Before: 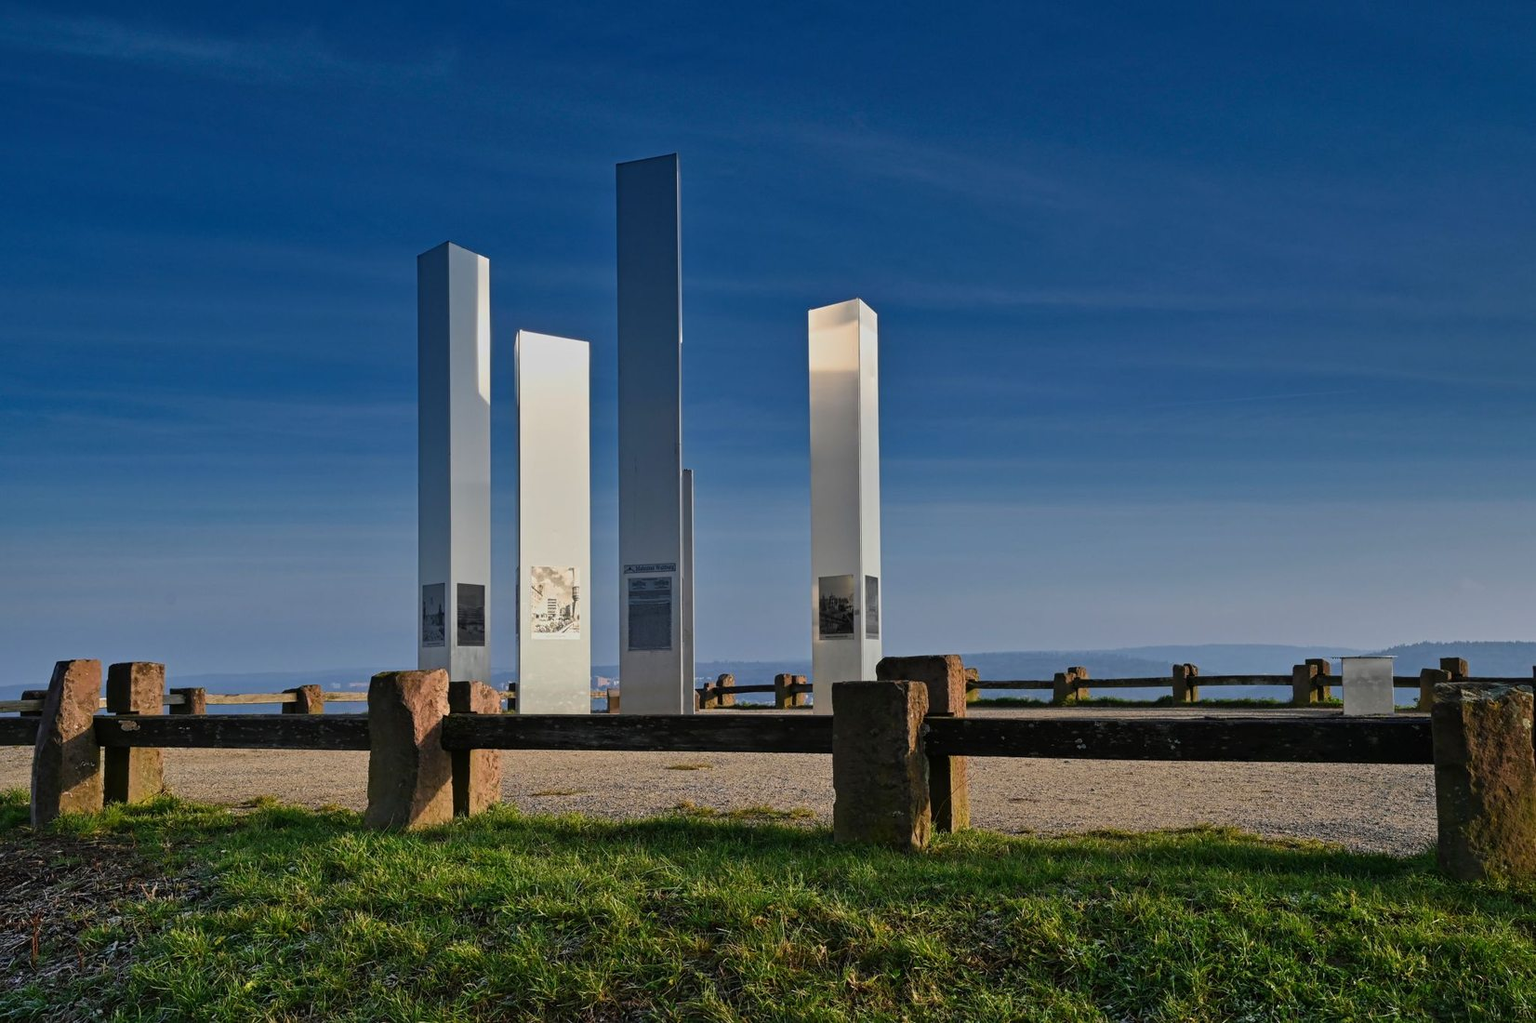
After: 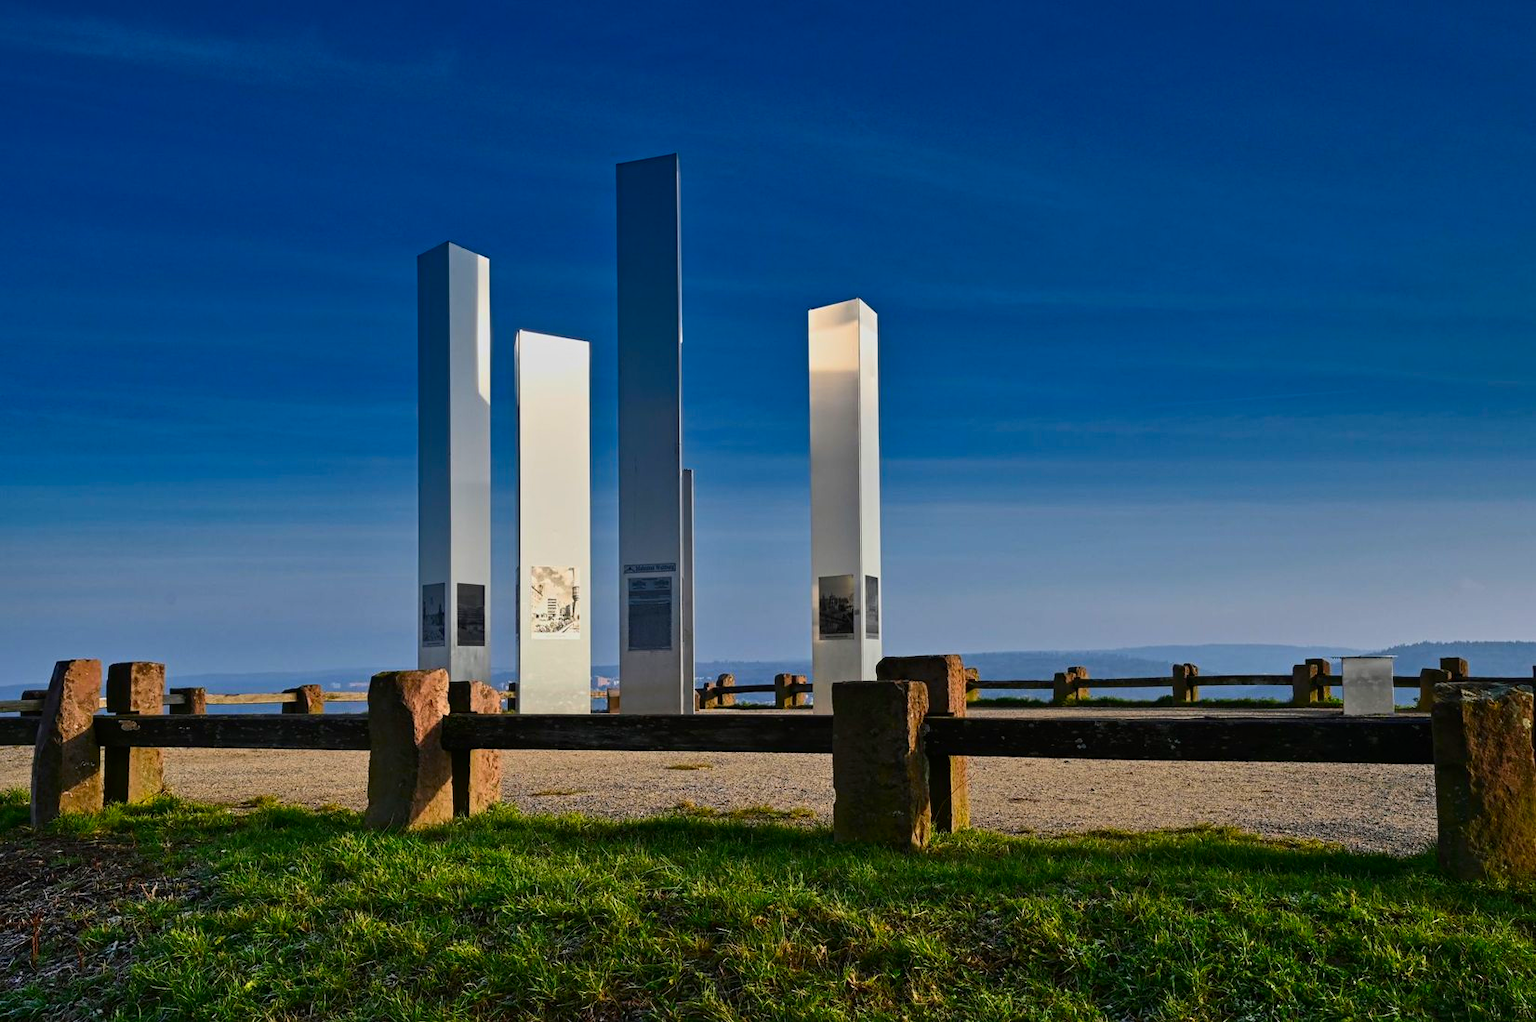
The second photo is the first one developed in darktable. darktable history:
contrast brightness saturation: contrast 0.165, saturation 0.319
